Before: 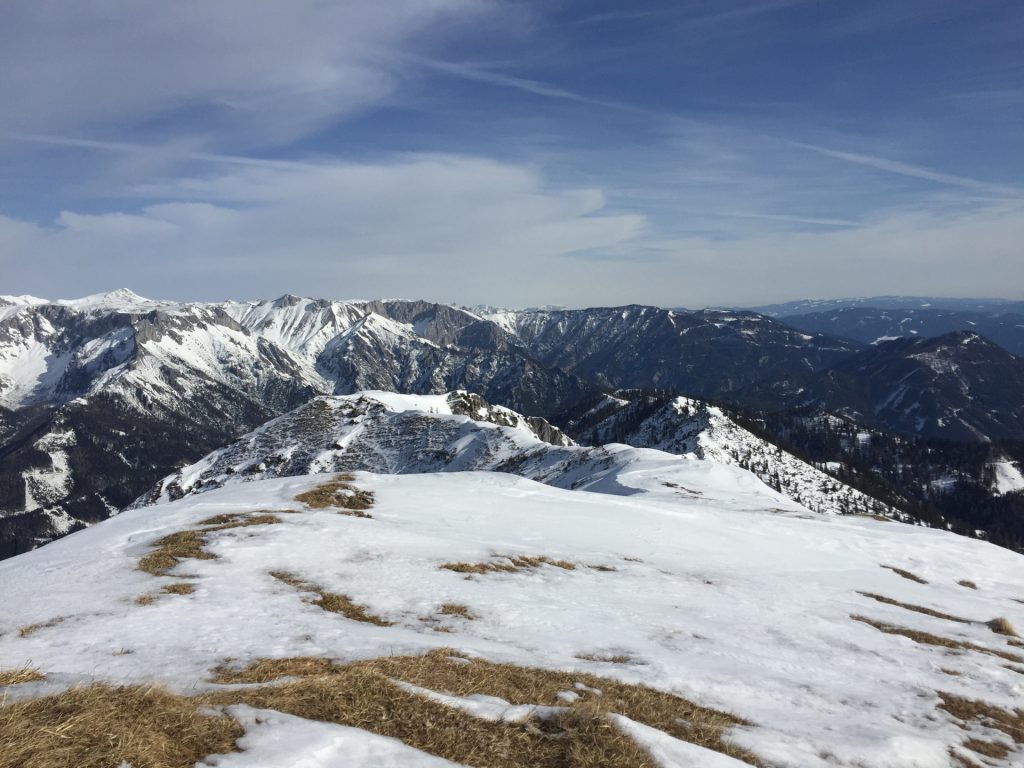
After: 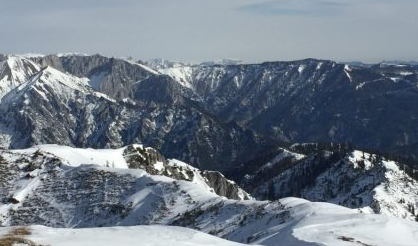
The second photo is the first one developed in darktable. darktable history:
crop: left 31.684%, top 32.155%, right 27.481%, bottom 35.724%
